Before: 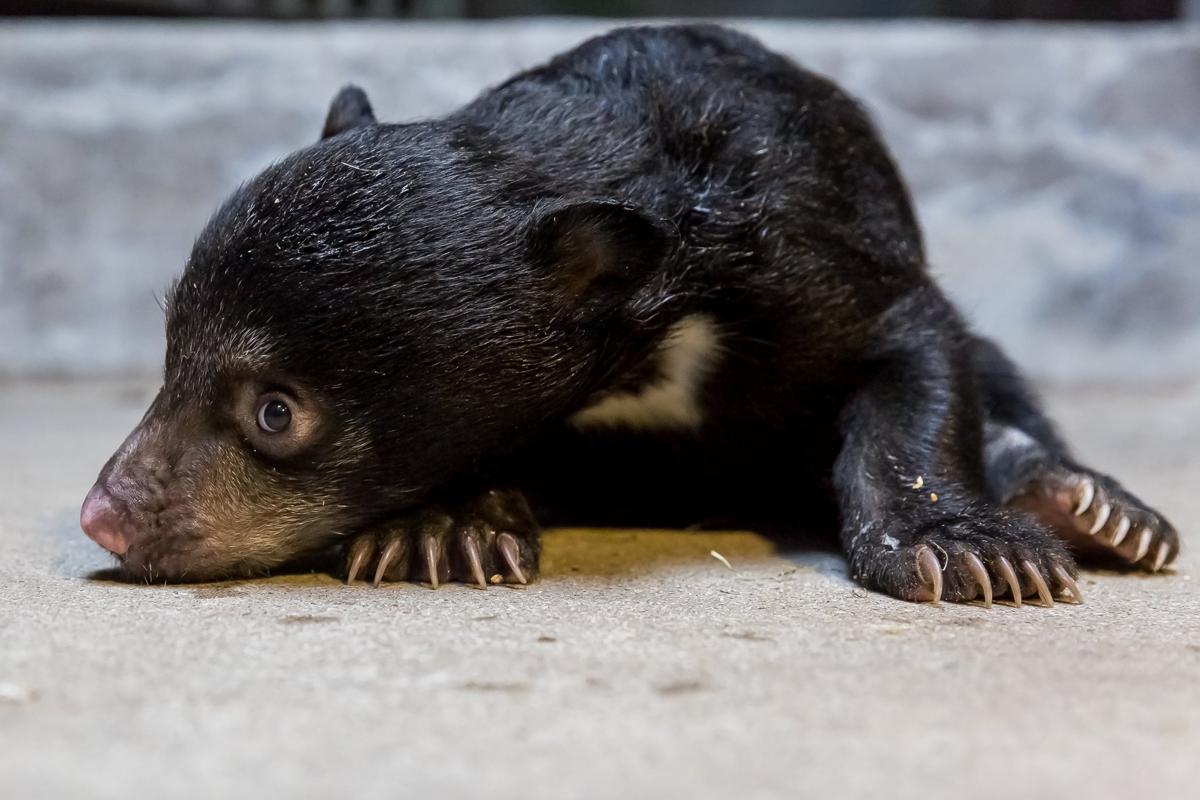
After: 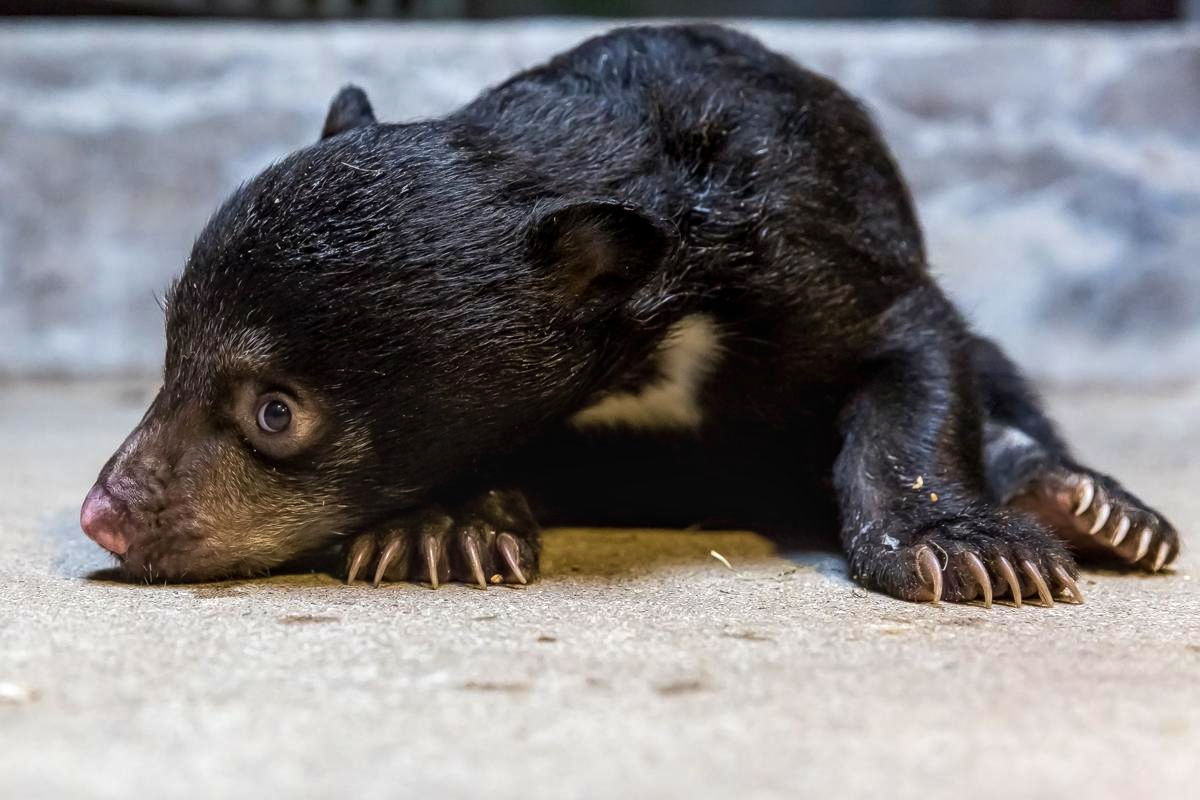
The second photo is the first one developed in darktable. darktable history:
tone equalizer: -8 EV -0.001 EV, -7 EV 0.001 EV, -6 EV -0.002 EV, -5 EV -0.003 EV, -4 EV -0.062 EV, -3 EV -0.222 EV, -2 EV -0.267 EV, -1 EV 0.105 EV, +0 EV 0.303 EV
local contrast: on, module defaults
velvia: on, module defaults
